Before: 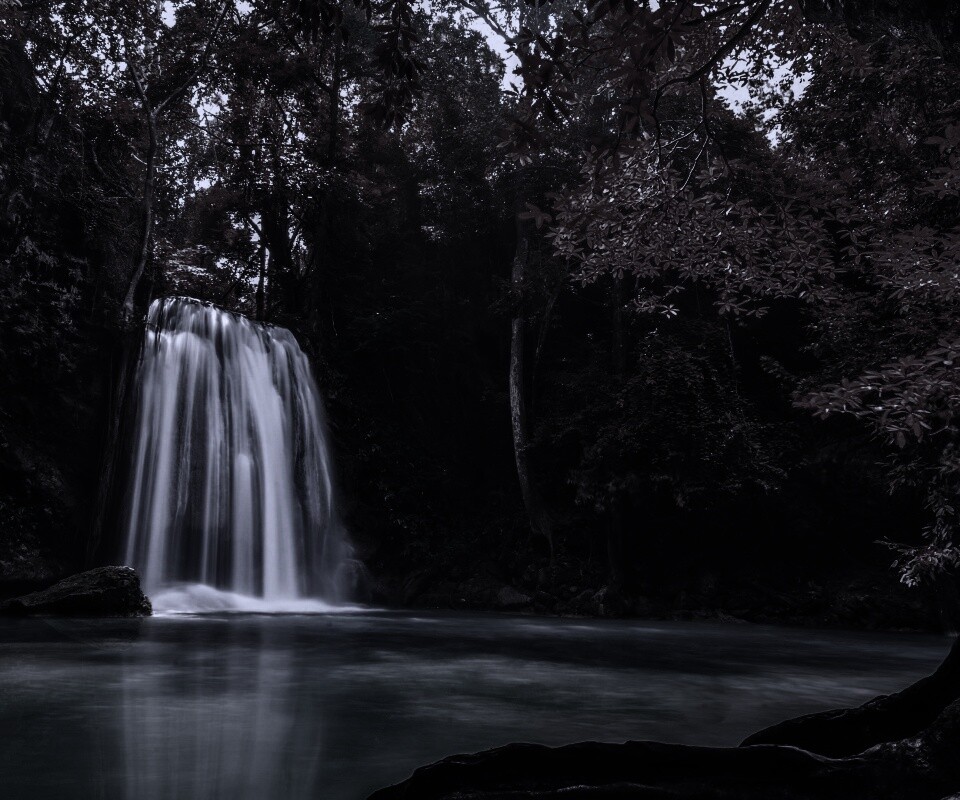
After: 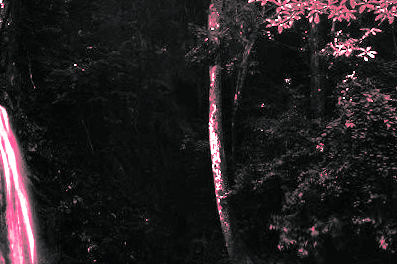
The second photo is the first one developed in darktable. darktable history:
rotate and perspective: rotation -1.75°, automatic cropping off
shadows and highlights: soften with gaussian
crop: left 31.751%, top 32.172%, right 27.8%, bottom 35.83%
split-toning: shadows › hue 190.8°, shadows › saturation 0.05, highlights › hue 54°, highlights › saturation 0.05, compress 0%
white balance: red 4.26, blue 1.802
